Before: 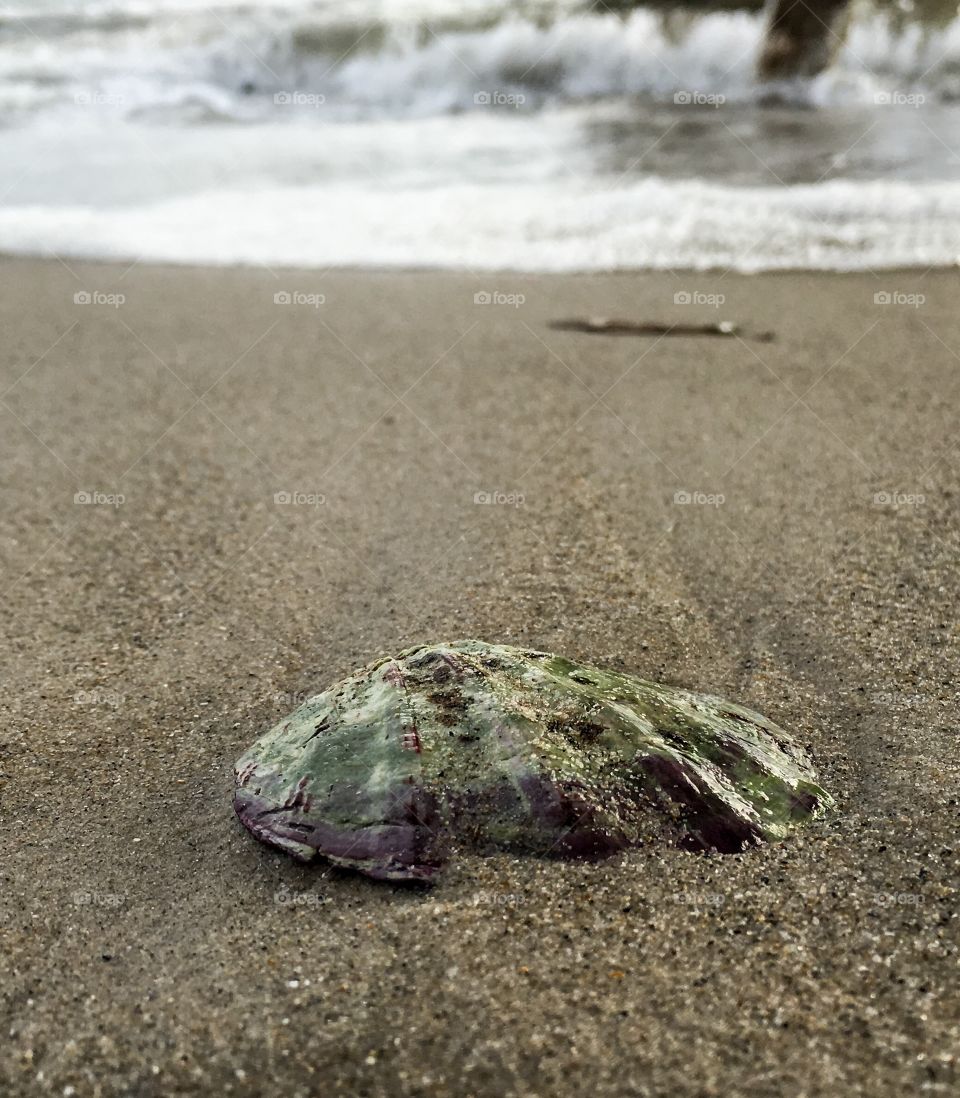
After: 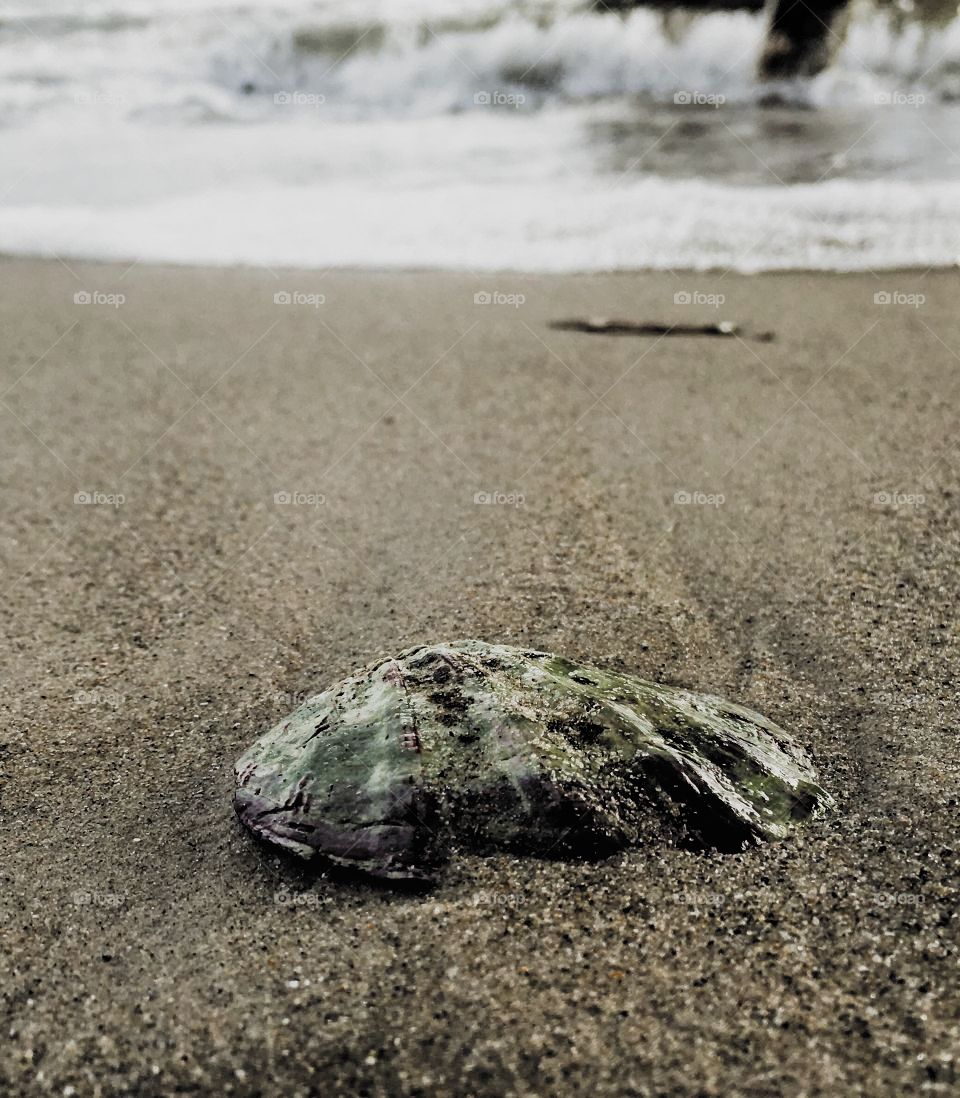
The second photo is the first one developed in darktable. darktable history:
filmic rgb: black relative exposure -5.13 EV, white relative exposure 3.95 EV, threshold 3.02 EV, hardness 2.88, contrast 1.299, highlights saturation mix -30.98%, add noise in highlights 0.001, color science v3 (2019), use custom middle-gray values true, iterations of high-quality reconstruction 0, contrast in highlights soft, enable highlight reconstruction true
local contrast: mode bilateral grid, contrast 99, coarseness 100, detail 93%, midtone range 0.2
